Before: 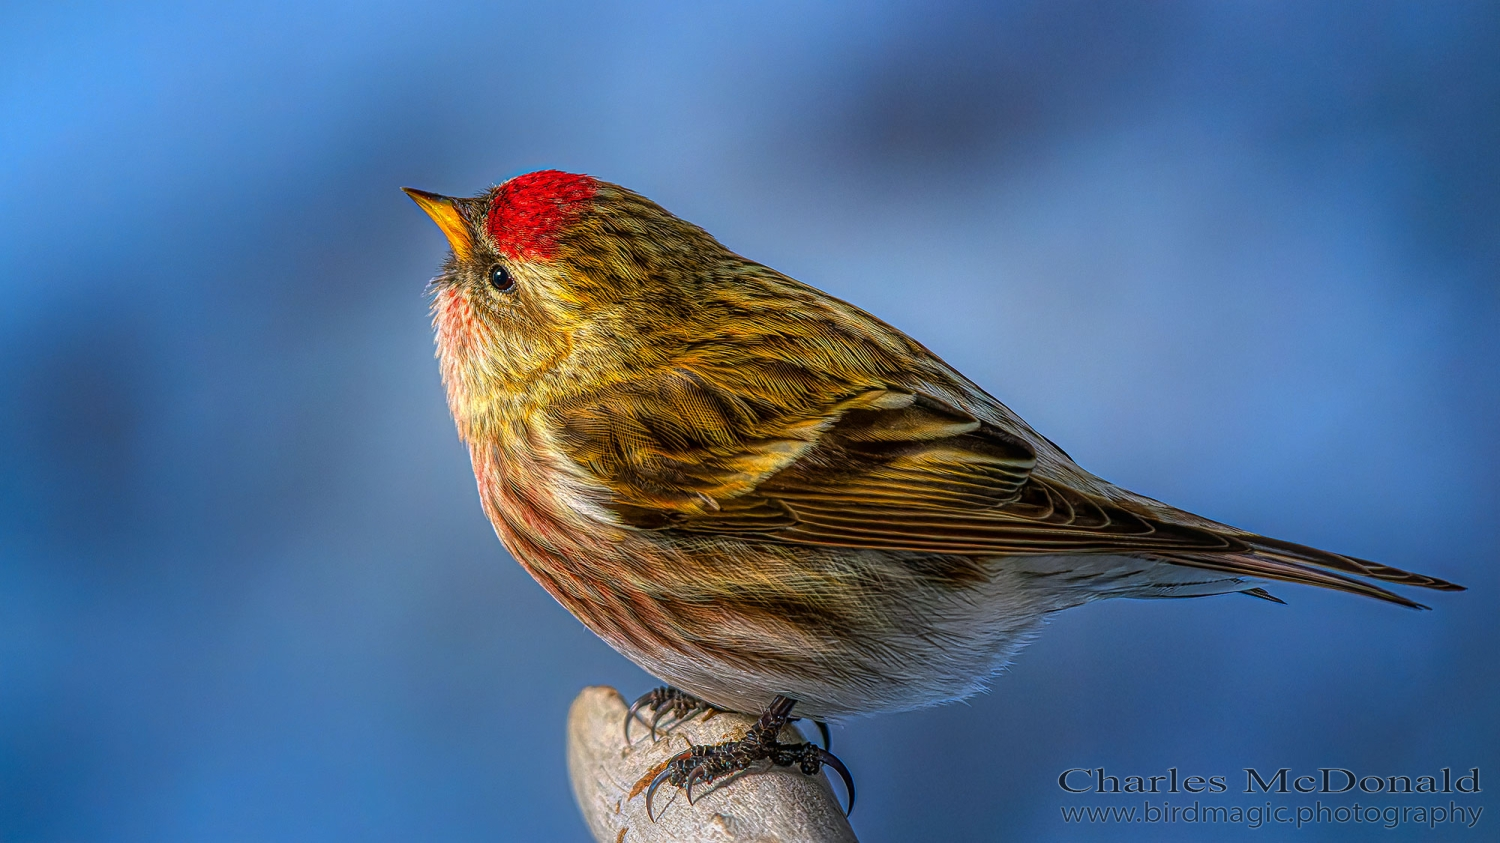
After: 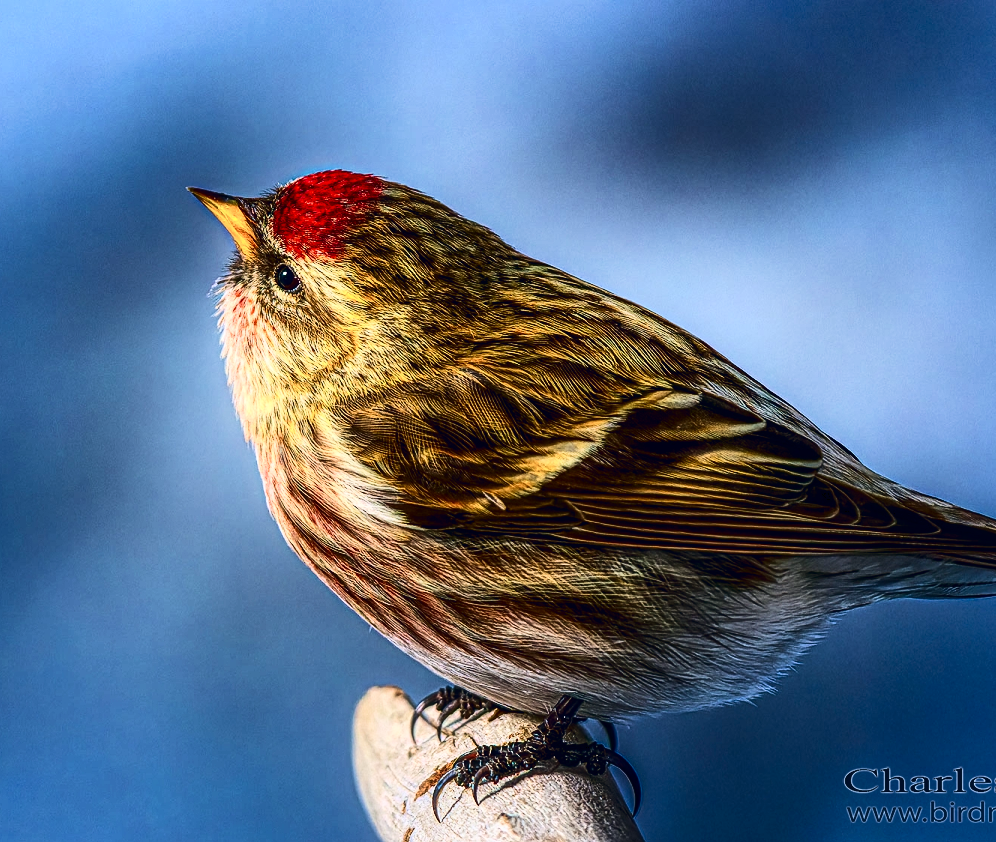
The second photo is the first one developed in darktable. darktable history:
color balance rgb: global offset › chroma 0.1%, global offset › hue 254.02°, perceptual saturation grading › global saturation -0.103%, perceptual saturation grading › mid-tones 11.352%, perceptual brilliance grading › mid-tones 9.397%, perceptual brilliance grading › shadows 14.259%, saturation formula JzAzBz (2021)
crop and rotate: left 14.299%, right 19.286%
velvia: on, module defaults
contrast brightness saturation: contrast 0.484, saturation -0.102
